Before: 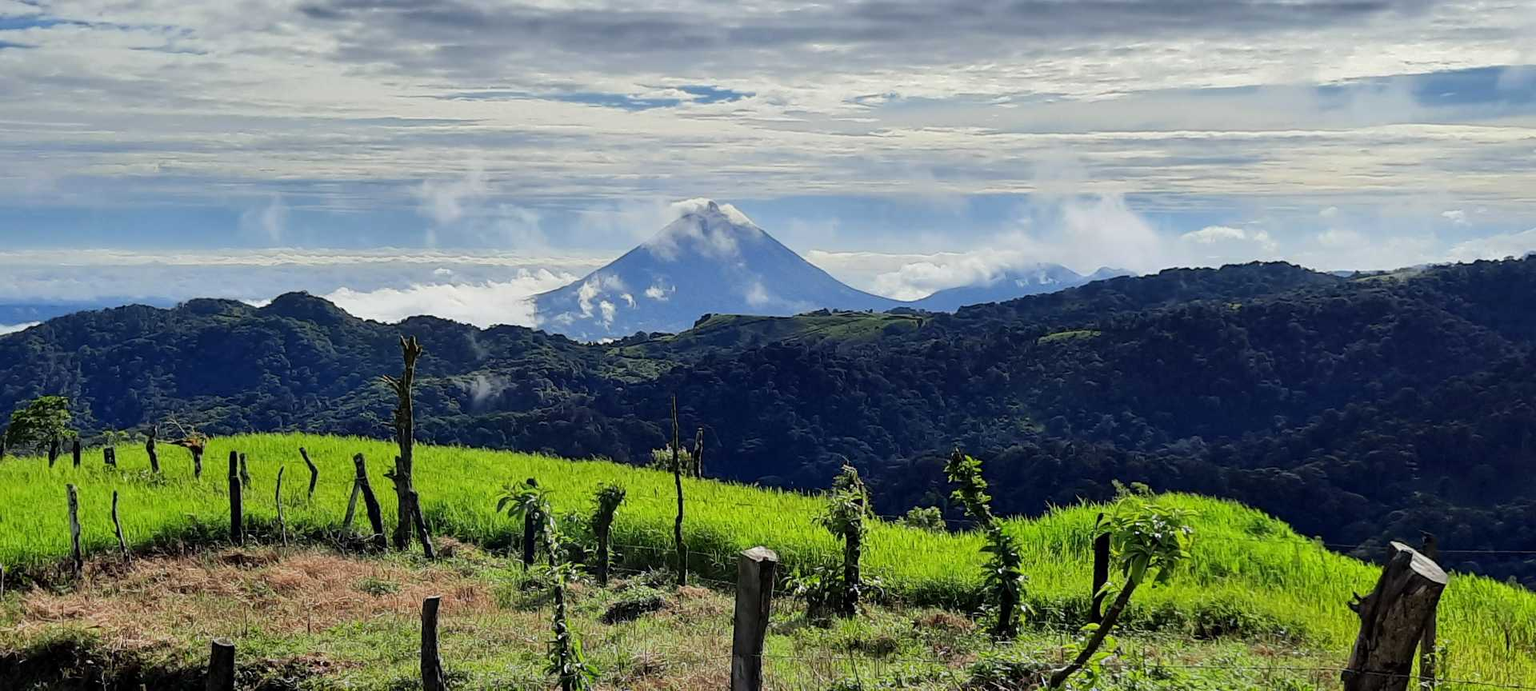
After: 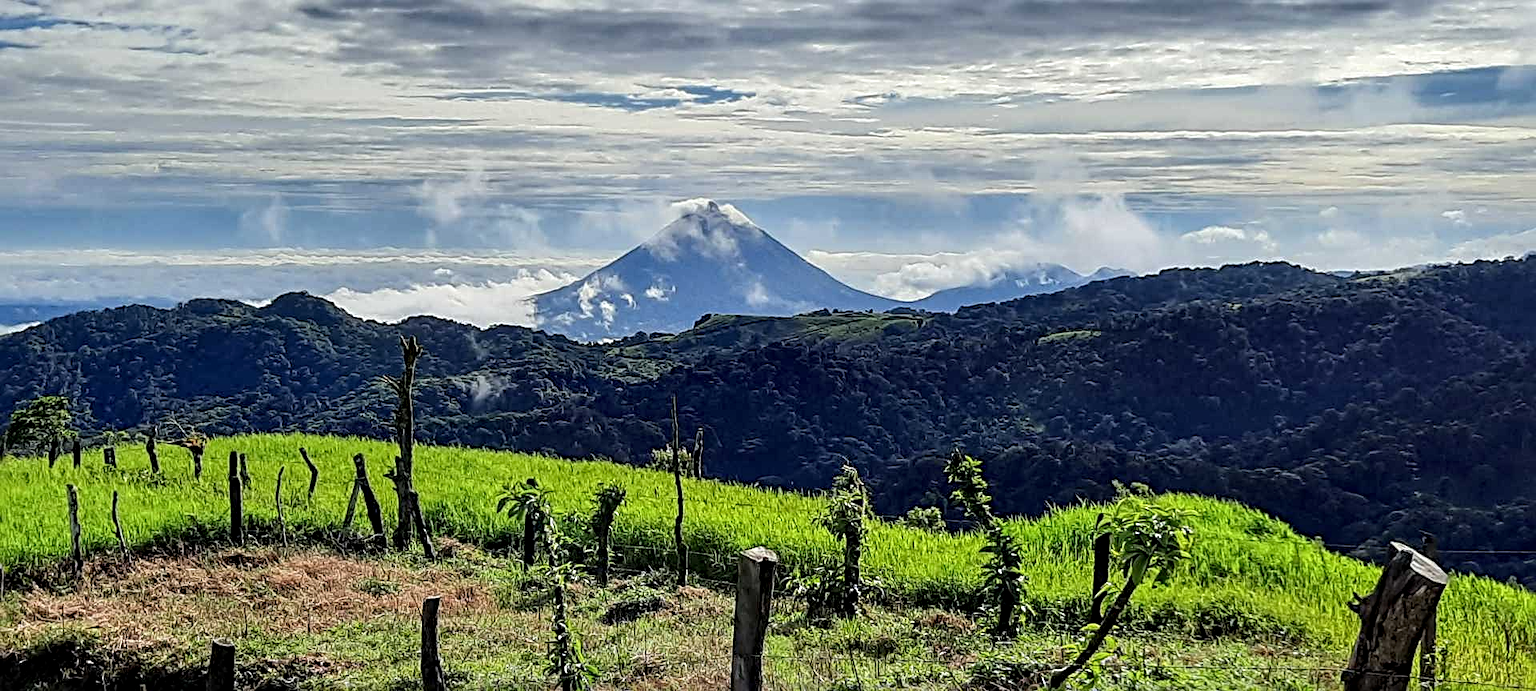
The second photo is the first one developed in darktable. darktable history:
local contrast: detail 142%
sharpen: radius 3.982
